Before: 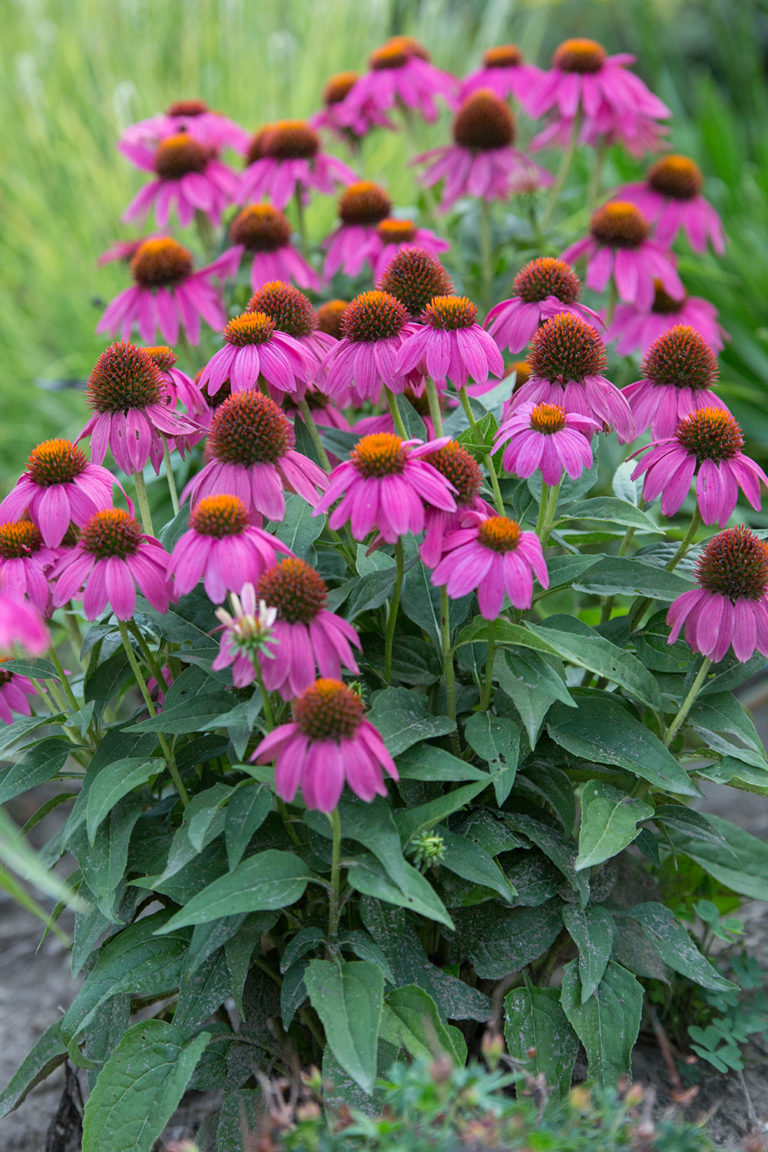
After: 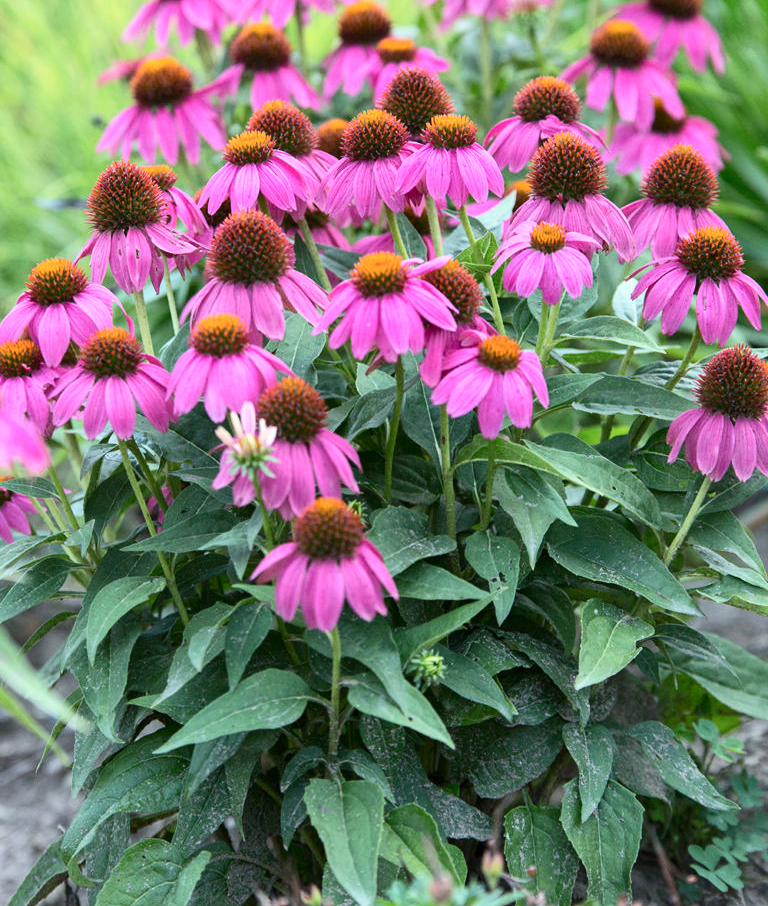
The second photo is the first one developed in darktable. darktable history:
crop and rotate: top 15.774%, bottom 5.506%
exposure: exposure 0.3 EV, compensate highlight preservation false
contrast brightness saturation: contrast 0.24, brightness 0.09
